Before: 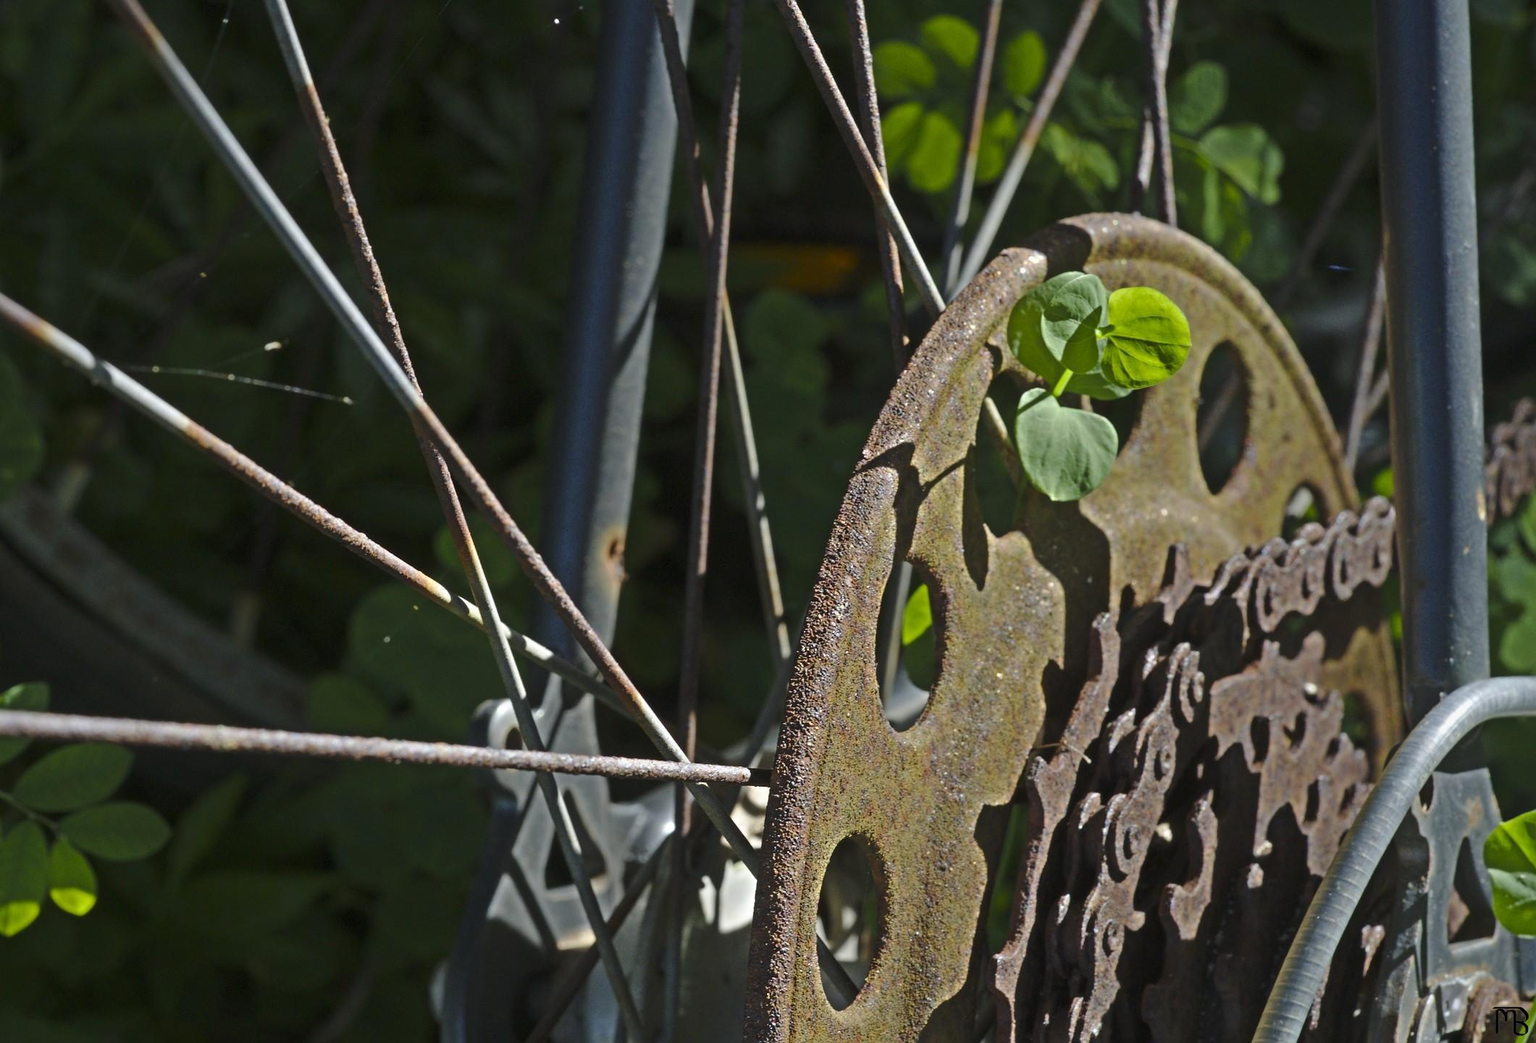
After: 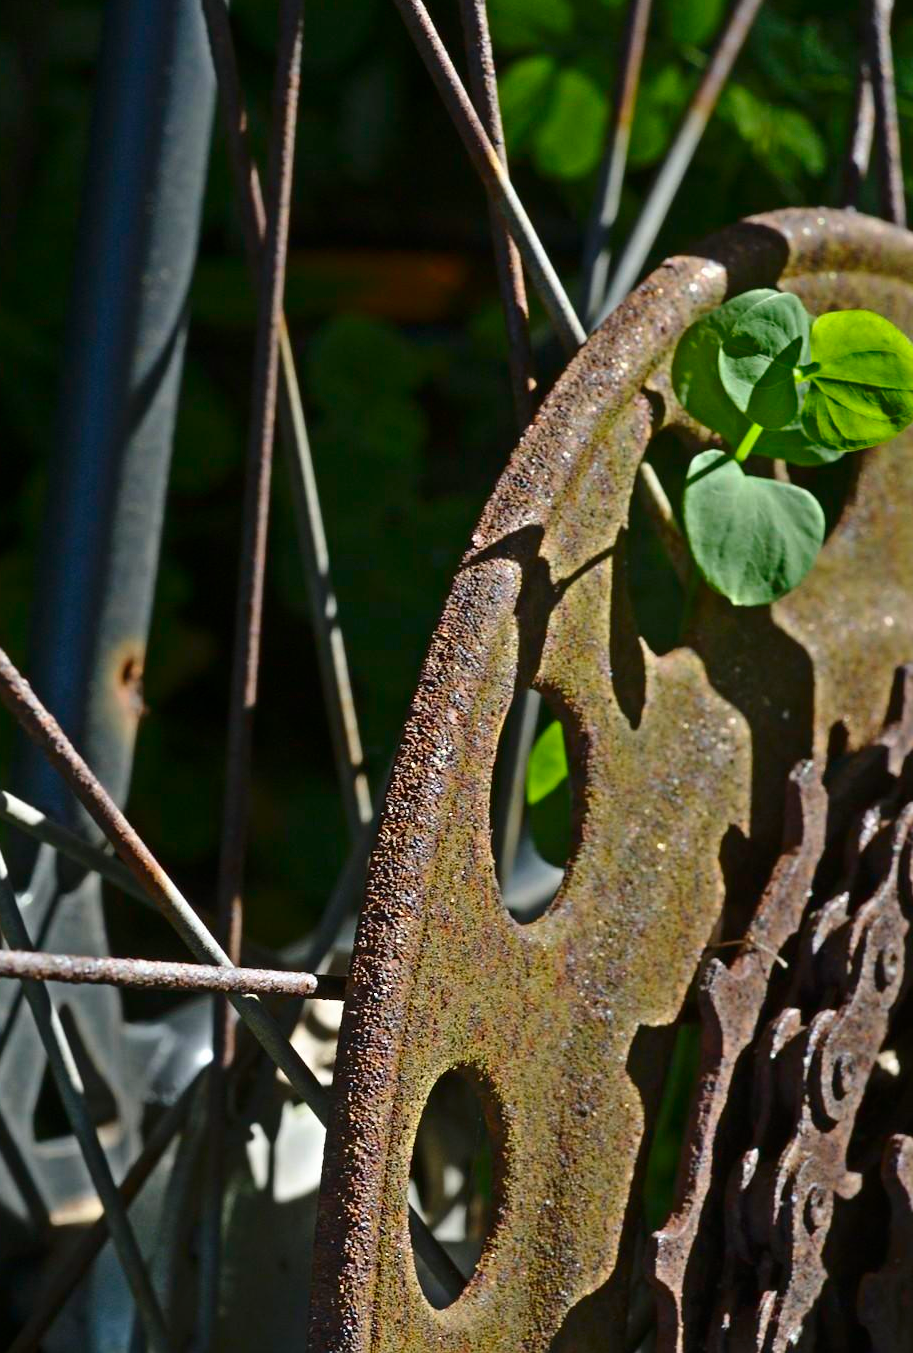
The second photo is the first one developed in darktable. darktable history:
crop: left 33.905%, top 6.024%, right 23.041%
contrast brightness saturation: contrast 0.13, brightness -0.051, saturation 0.155
